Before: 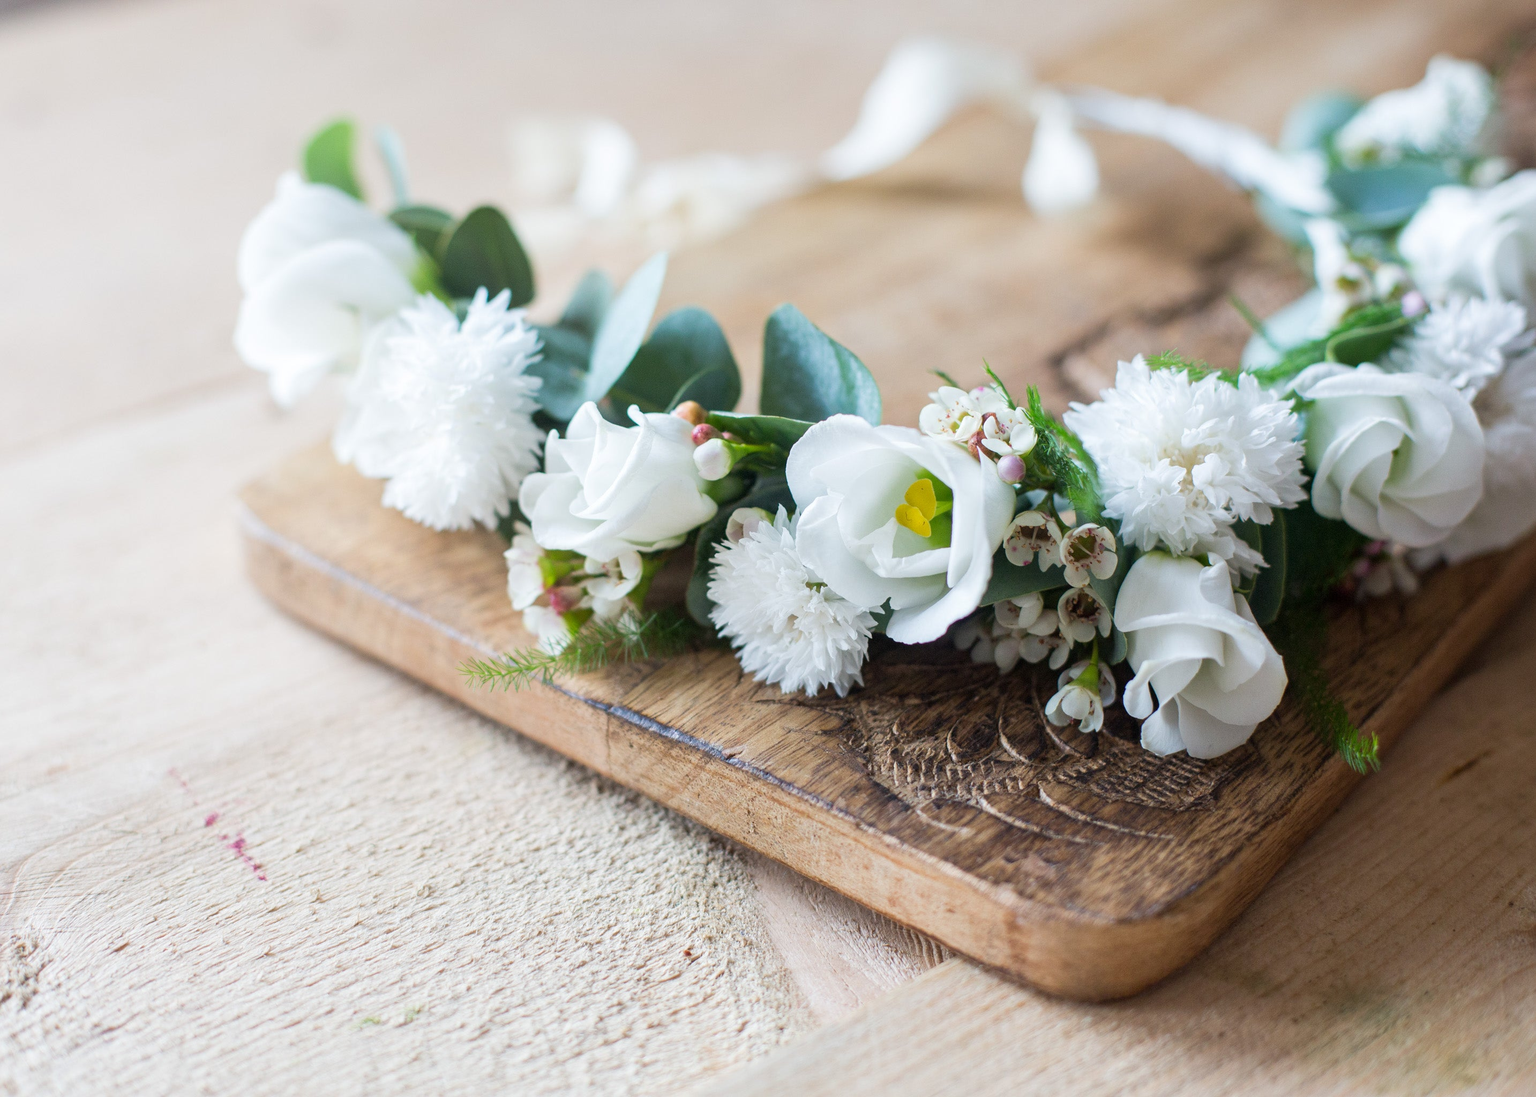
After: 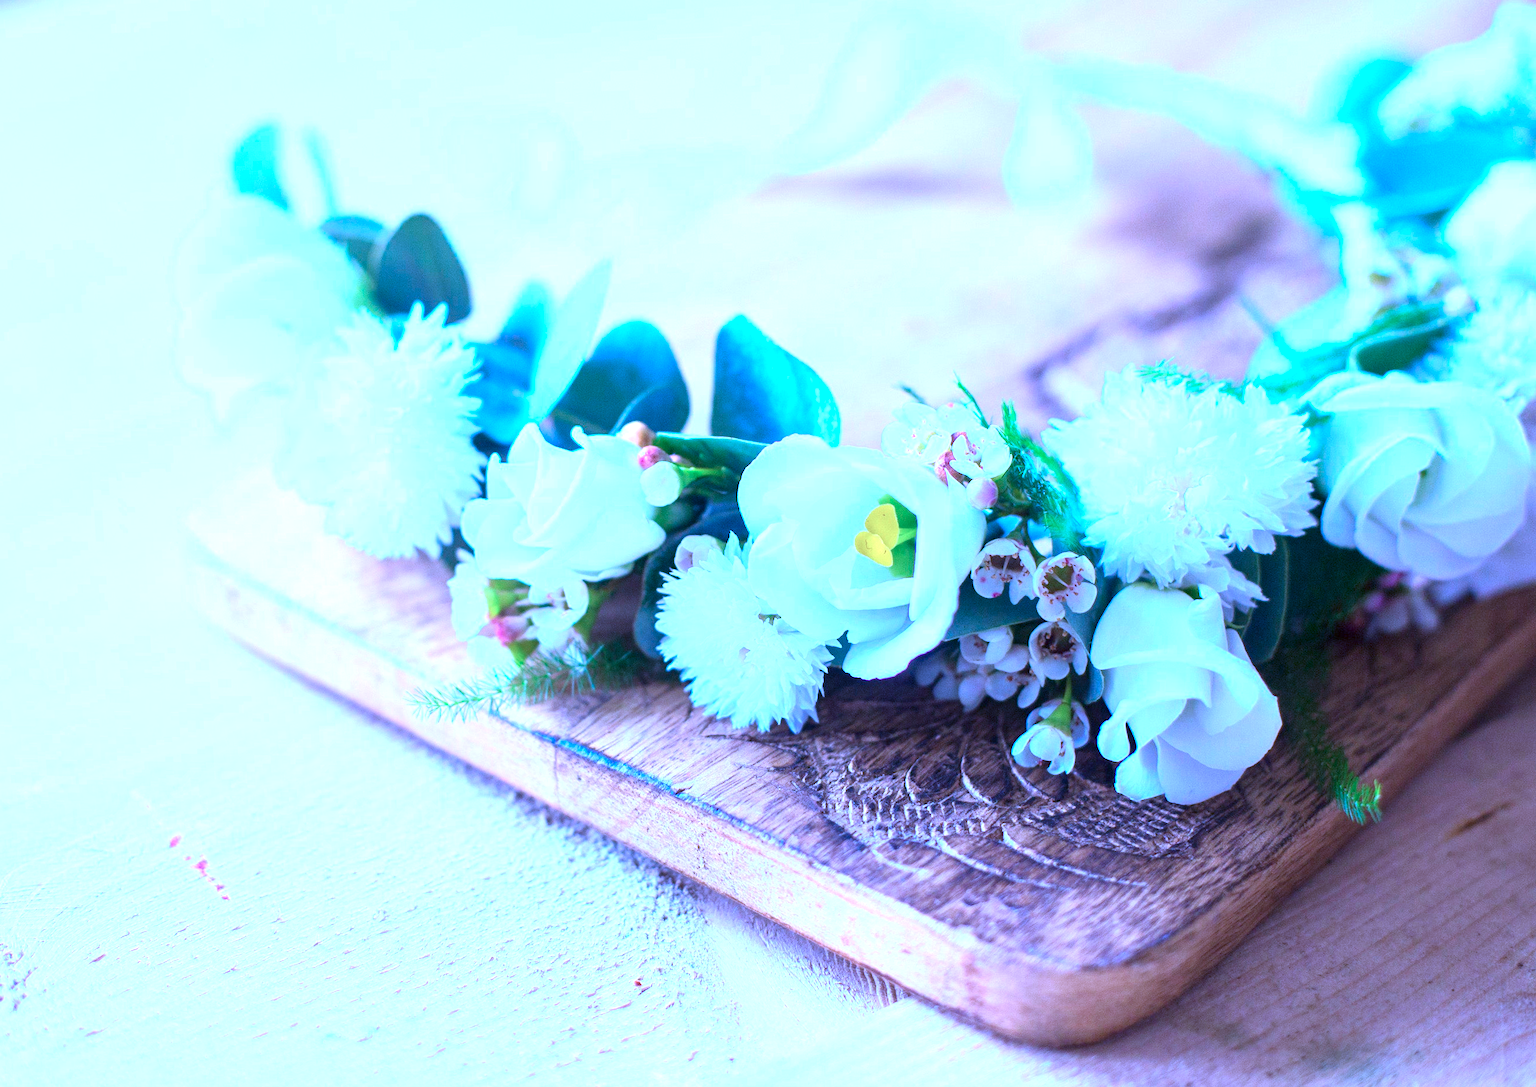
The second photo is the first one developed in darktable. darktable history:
rotate and perspective: rotation 0.062°, lens shift (vertical) 0.115, lens shift (horizontal) -0.133, crop left 0.047, crop right 0.94, crop top 0.061, crop bottom 0.94
color calibration: output R [1.063, -0.012, -0.003, 0], output B [-0.079, 0.047, 1, 0], illuminant custom, x 0.46, y 0.43, temperature 2642.66 K
contrast brightness saturation: contrast 0.08, saturation 0.2
exposure: exposure 1.089 EV, compensate highlight preservation false
